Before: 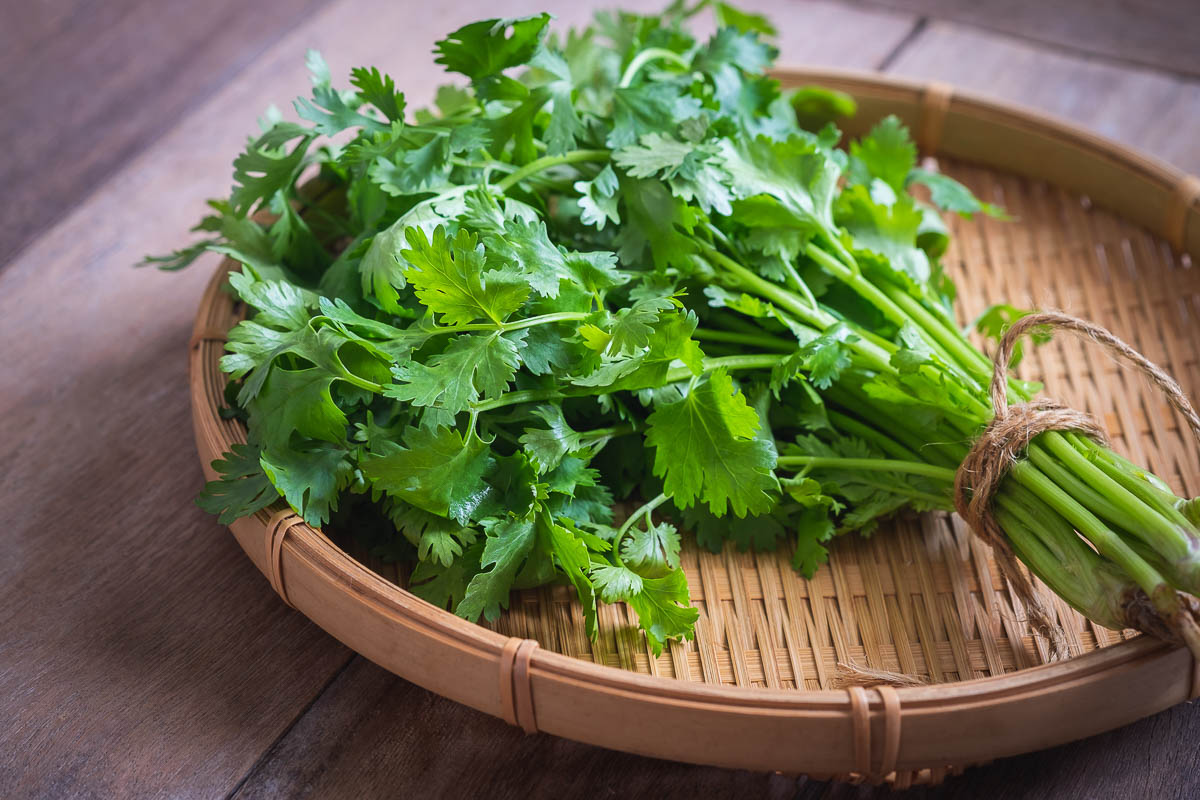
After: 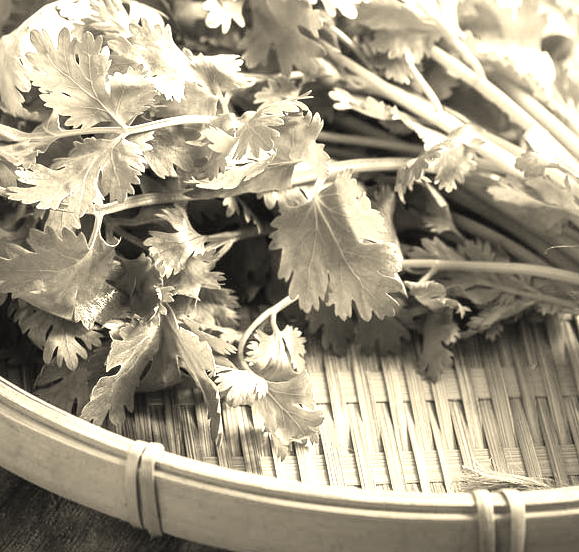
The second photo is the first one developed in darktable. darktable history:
color correction: highlights a* 2.57, highlights b* 22.7
crop: left 31.317%, top 24.674%, right 20.352%, bottom 6.302%
exposure: black level correction 0, exposure 1 EV, compensate highlight preservation false
contrast brightness saturation: saturation -0.991
color calibration: output gray [0.25, 0.35, 0.4, 0], x 0.37, y 0.382, temperature 4315.22 K
tone equalizer: -8 EV -0.77 EV, -7 EV -0.719 EV, -6 EV -0.59 EV, -5 EV -0.417 EV, -3 EV 0.383 EV, -2 EV 0.6 EV, -1 EV 0.688 EV, +0 EV 0.726 EV
